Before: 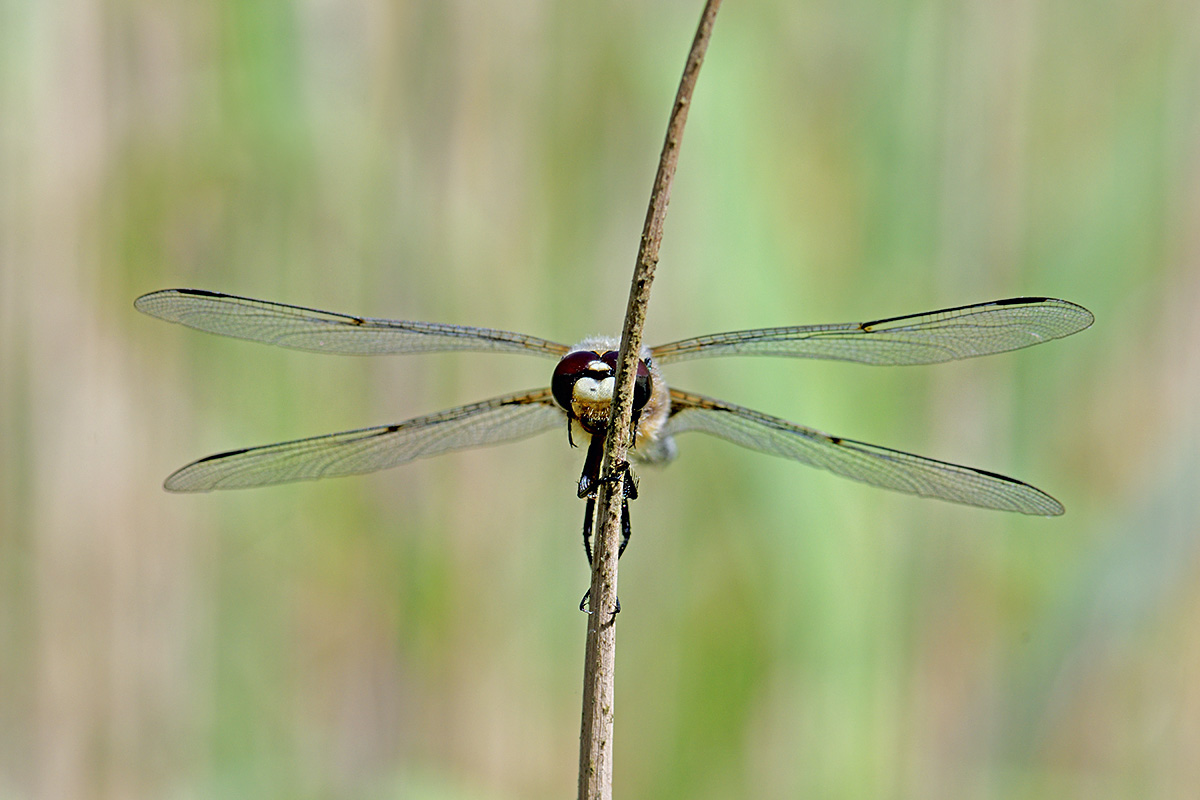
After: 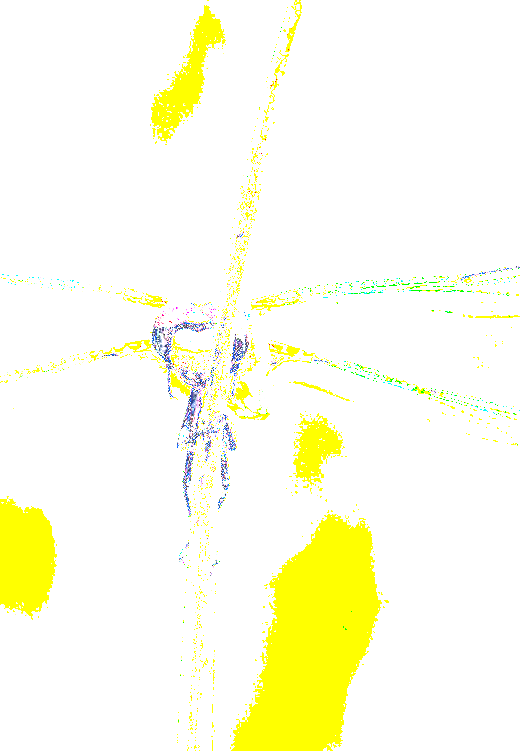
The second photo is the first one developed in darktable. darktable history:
shadows and highlights: shadows -54.3, highlights 86.09, soften with gaussian
rgb curve: curves: ch0 [(0, 0) (0.175, 0.154) (0.785, 0.663) (1, 1)]
exposure: black level correction 0, exposure 1.75 EV, compensate exposure bias true, compensate highlight preservation false
crop: left 33.452%, top 6.025%, right 23.155%
